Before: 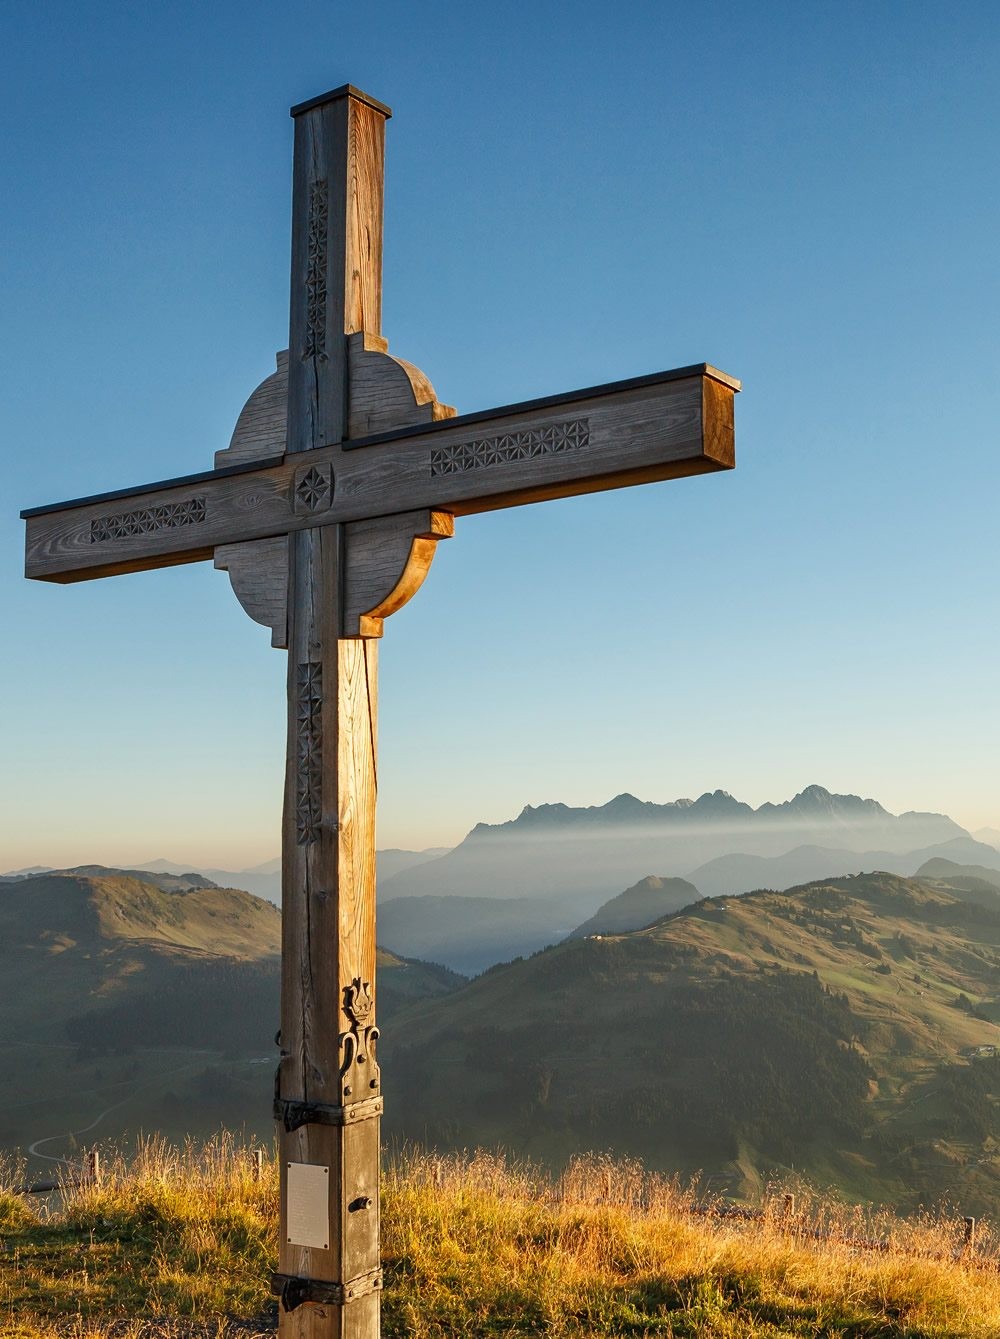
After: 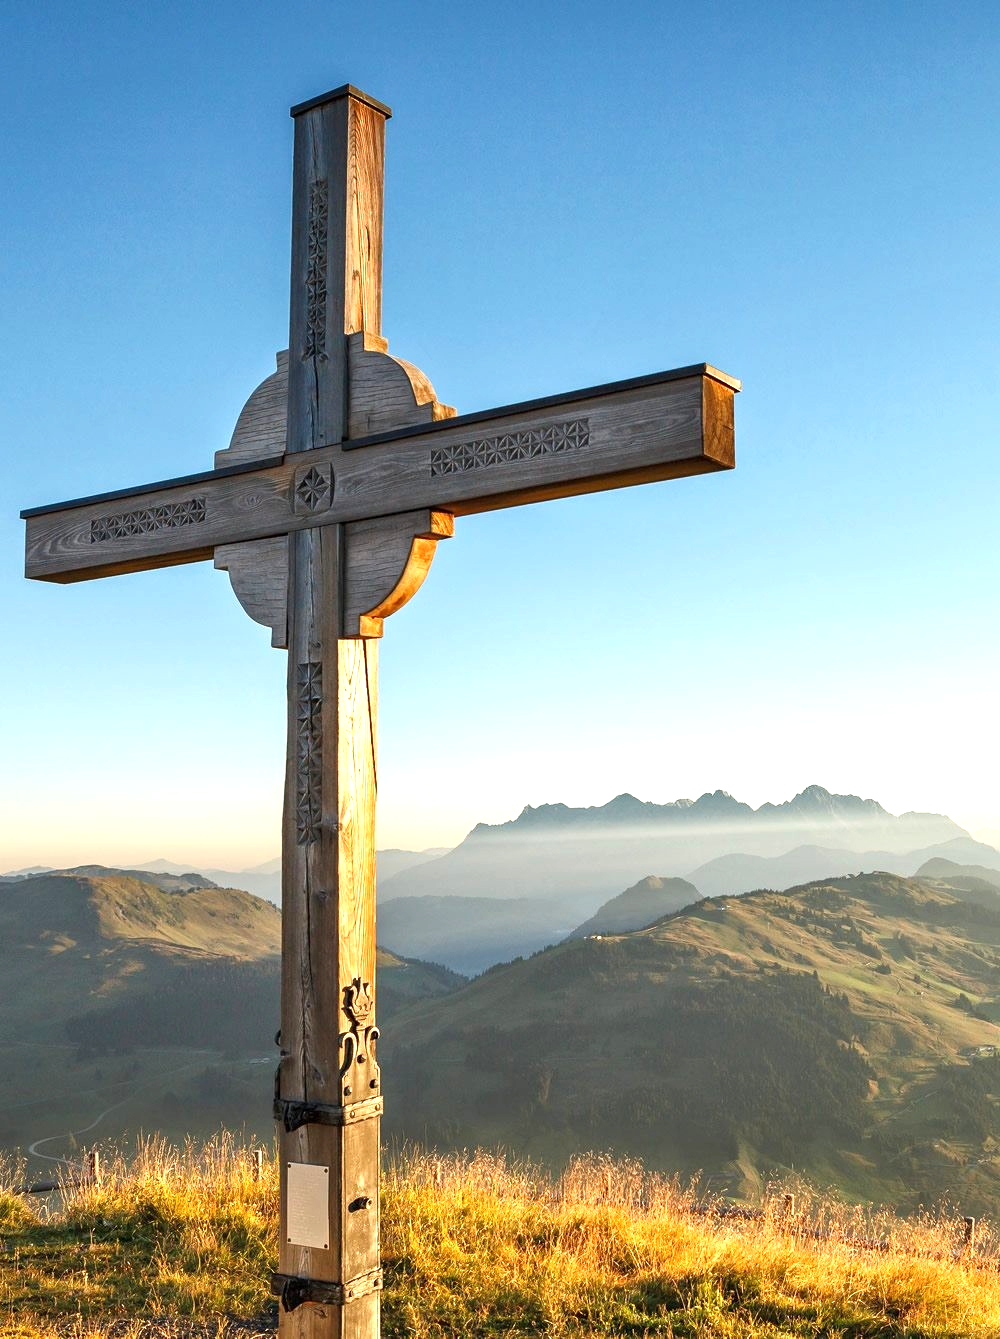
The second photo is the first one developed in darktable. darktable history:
contrast equalizer: y [[0.5, 0.488, 0.462, 0.461, 0.491, 0.5], [0.5 ×6], [0.5 ×6], [0 ×6], [0 ×6]], mix -0.303
exposure: exposure 0.772 EV, compensate exposure bias true, compensate highlight preservation false
